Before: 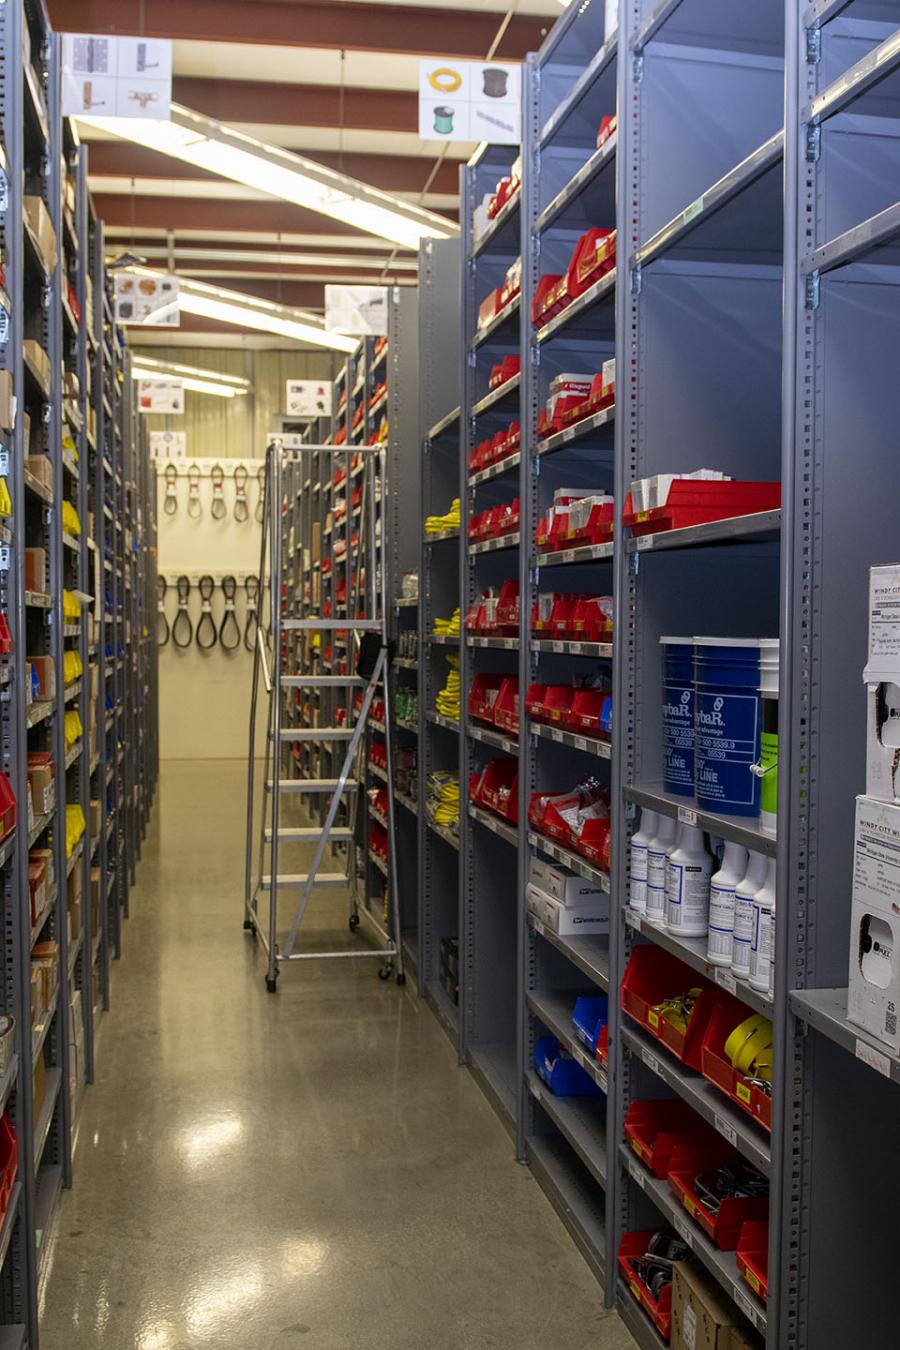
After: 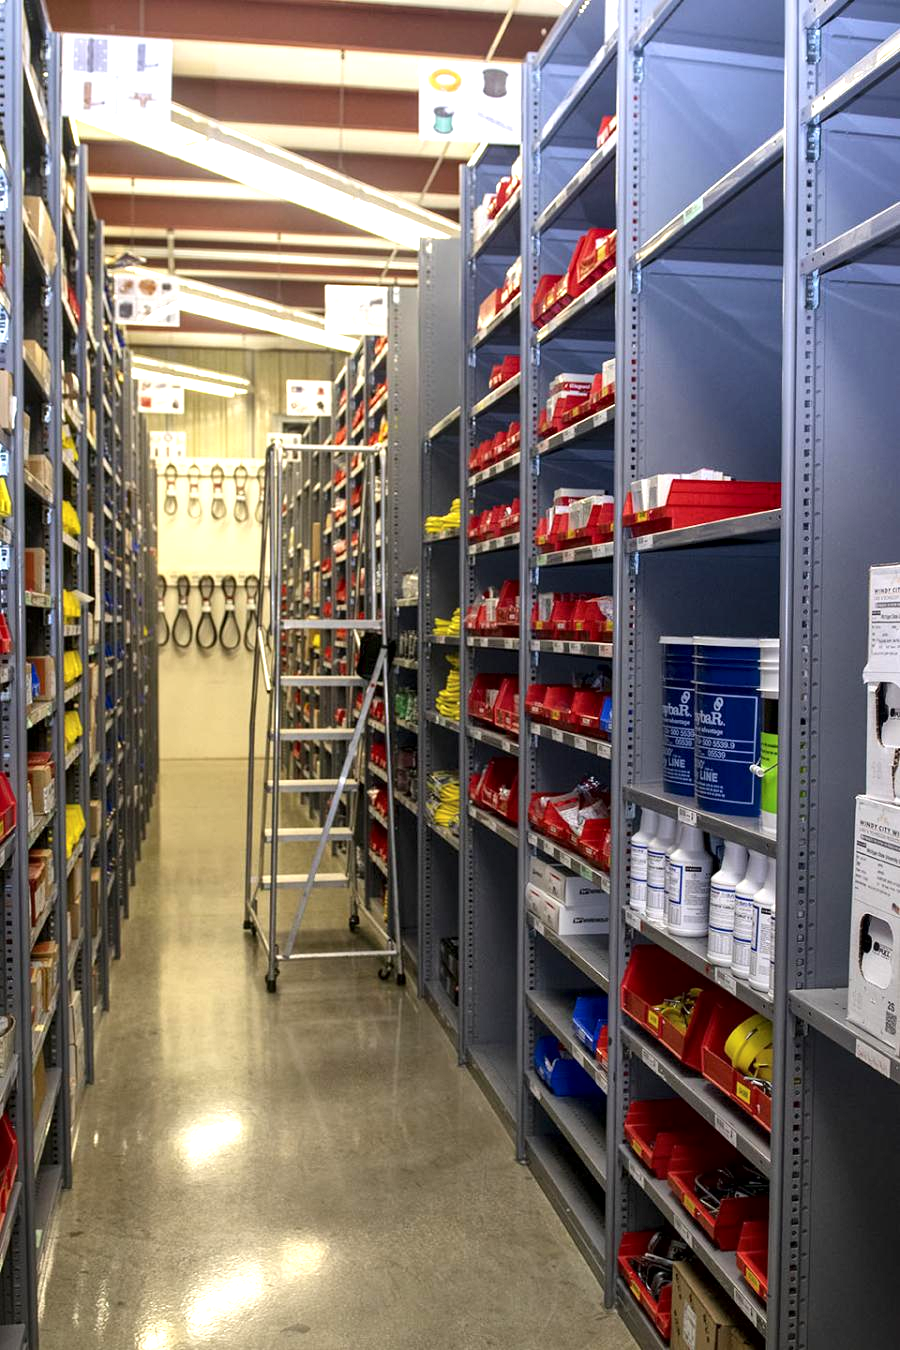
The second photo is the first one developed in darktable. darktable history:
exposure: black level correction 0, exposure 0.698 EV, compensate highlight preservation false
local contrast: mode bilateral grid, contrast 19, coarseness 49, detail 150%, midtone range 0.2
